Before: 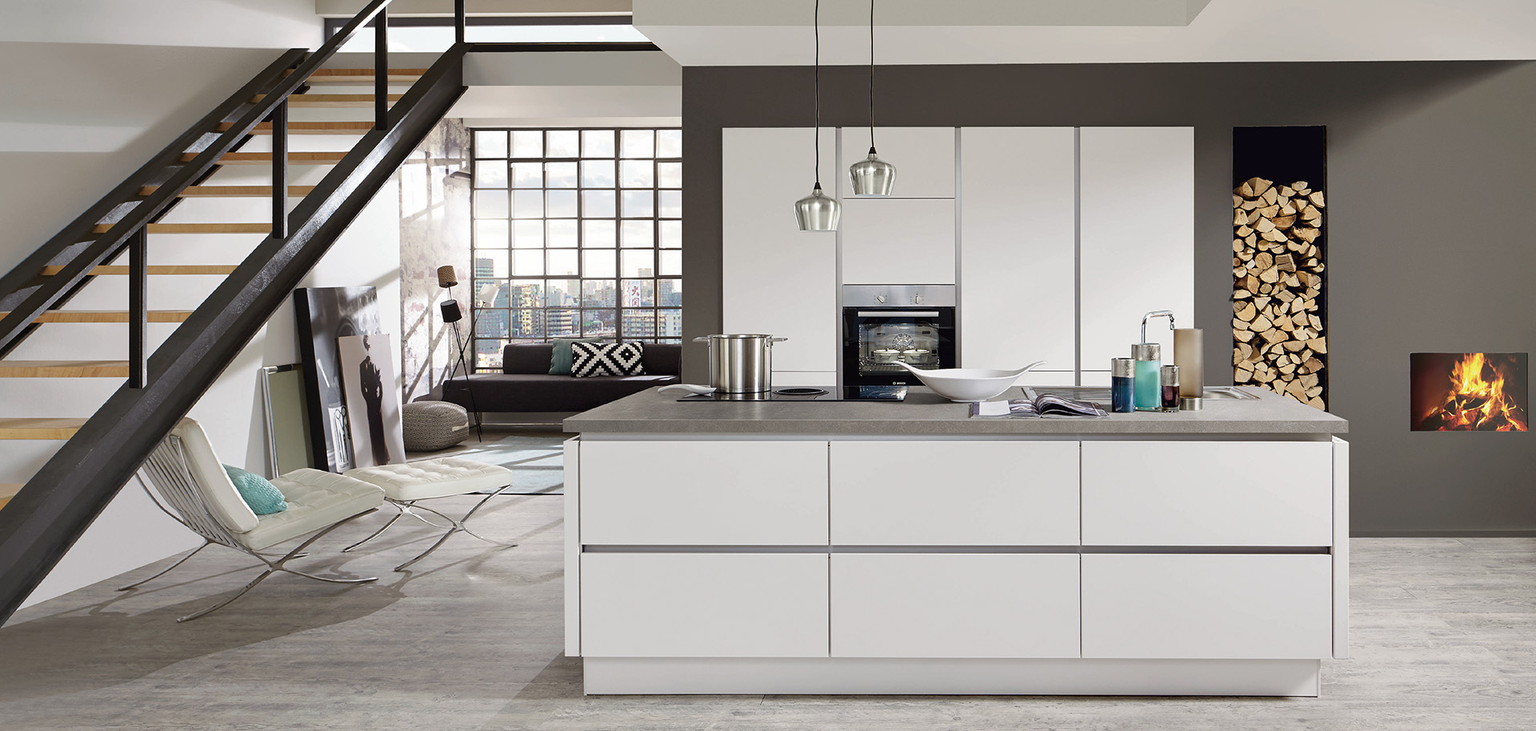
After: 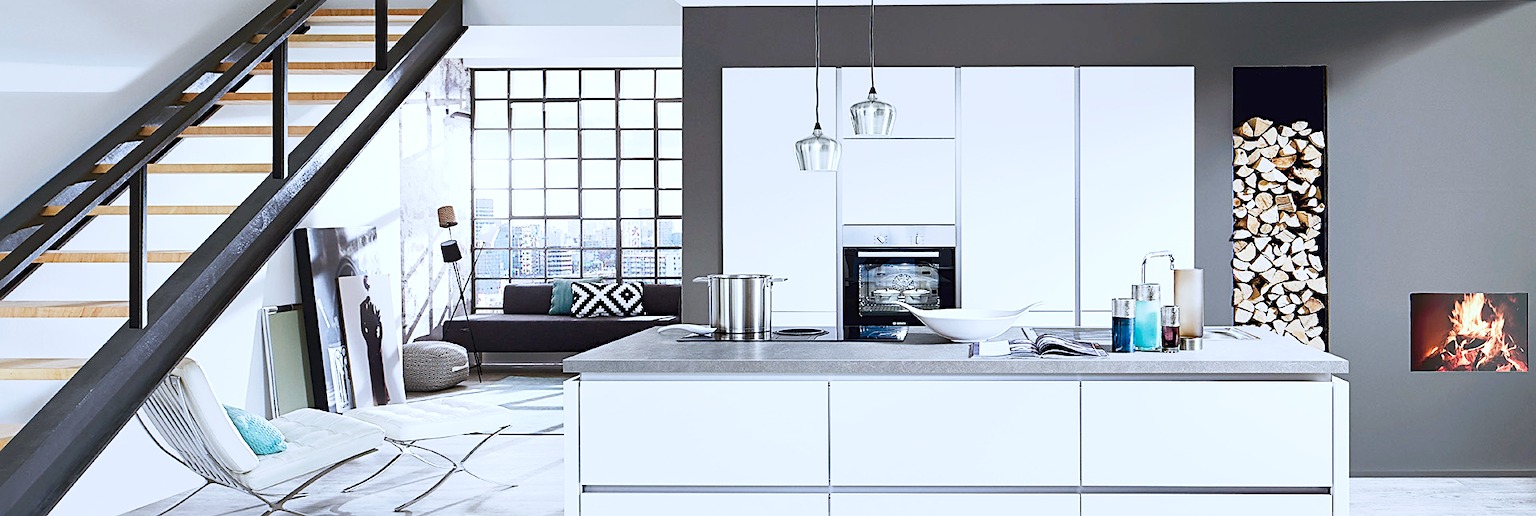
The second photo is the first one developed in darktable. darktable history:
tone equalizer: -8 EV -0.417 EV, -7 EV -0.389 EV, -6 EV -0.333 EV, -5 EV -0.222 EV, -3 EV 0.222 EV, -2 EV 0.333 EV, -1 EV 0.389 EV, +0 EV 0.417 EV, edges refinement/feathering 500, mask exposure compensation -1.57 EV, preserve details no
color balance rgb: perceptual saturation grading › global saturation 20%, perceptual saturation grading › highlights -50%, perceptual saturation grading › shadows 30%, perceptual brilliance grading › global brilliance 10%, perceptual brilliance grading › shadows 15%
crop and rotate: top 8.293%, bottom 20.996%
sharpen: on, module defaults
color correction: highlights a* -0.772, highlights b* -8.92
color calibration: illuminant custom, x 0.368, y 0.373, temperature 4330.32 K
base curve: curves: ch0 [(0, 0) (0.088, 0.125) (0.176, 0.251) (0.354, 0.501) (0.613, 0.749) (1, 0.877)], preserve colors none
